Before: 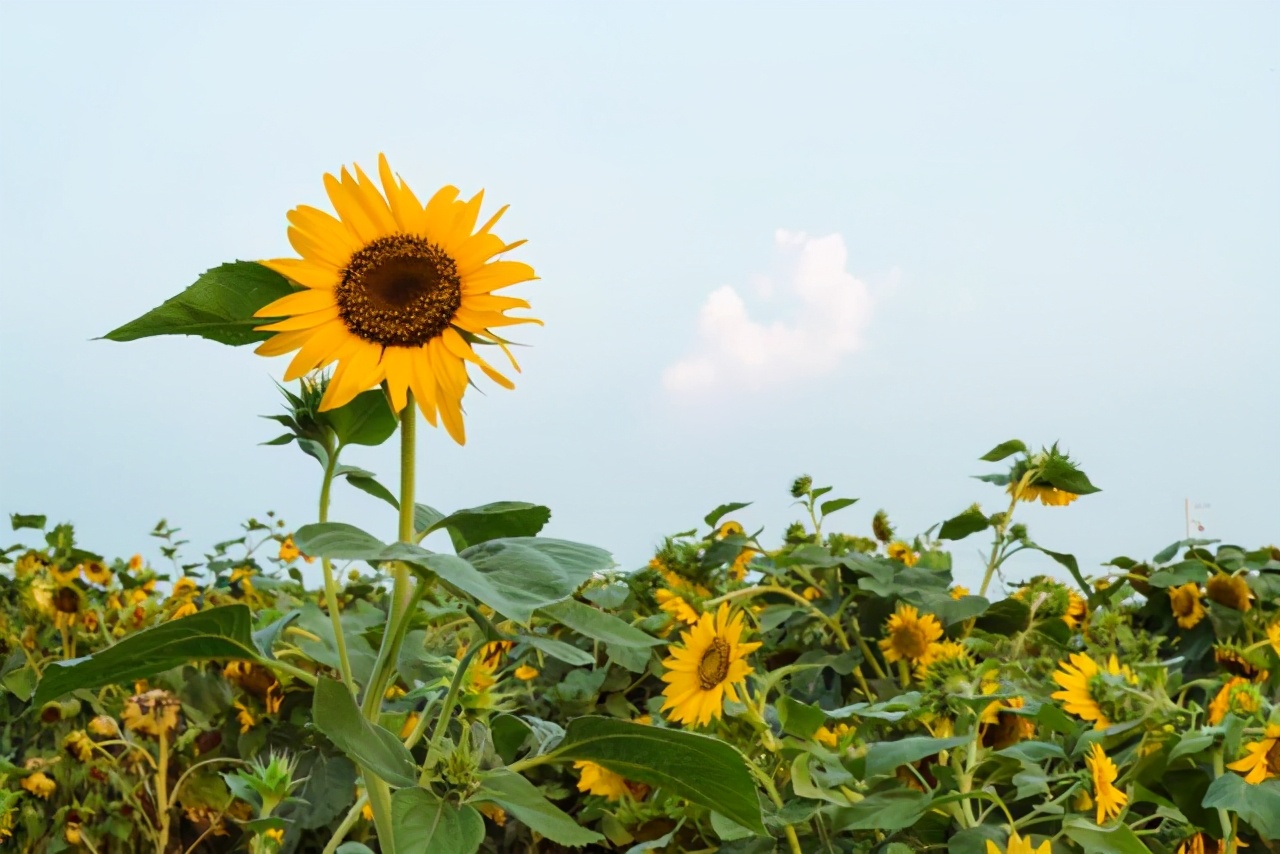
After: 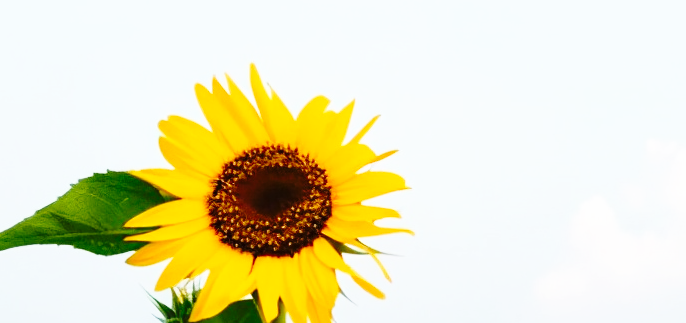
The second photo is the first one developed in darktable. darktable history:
base curve: curves: ch0 [(0, 0) (0.04, 0.03) (0.133, 0.232) (0.448, 0.748) (0.843, 0.968) (1, 1)], preserve colors none
crop: left 10.121%, top 10.631%, right 36.218%, bottom 51.526%
